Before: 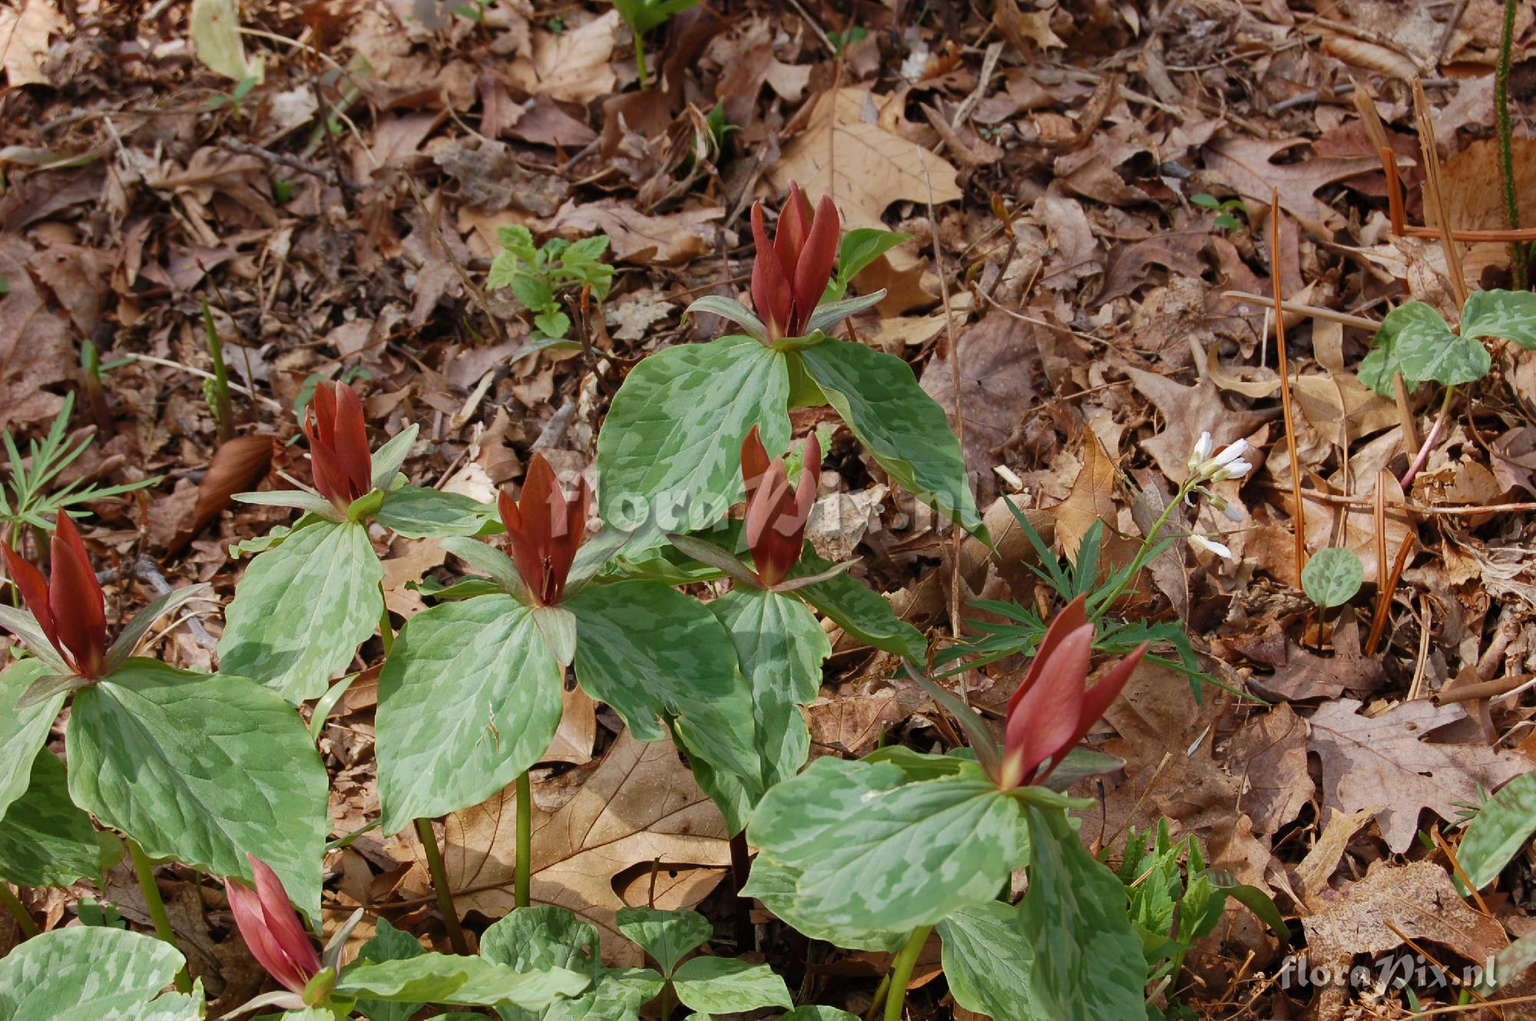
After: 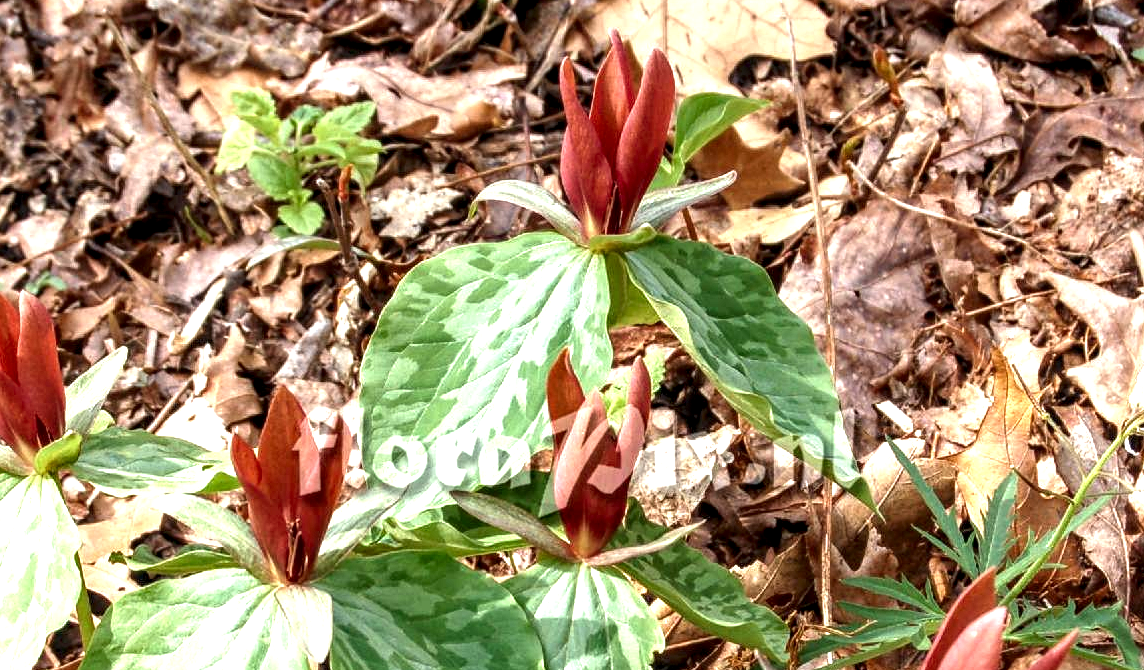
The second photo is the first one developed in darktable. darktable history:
local contrast: highlights 19%, detail 186%
exposure: black level correction 0, exposure 1.35 EV, compensate exposure bias true, compensate highlight preservation false
crop: left 20.932%, top 15.471%, right 21.848%, bottom 34.081%
